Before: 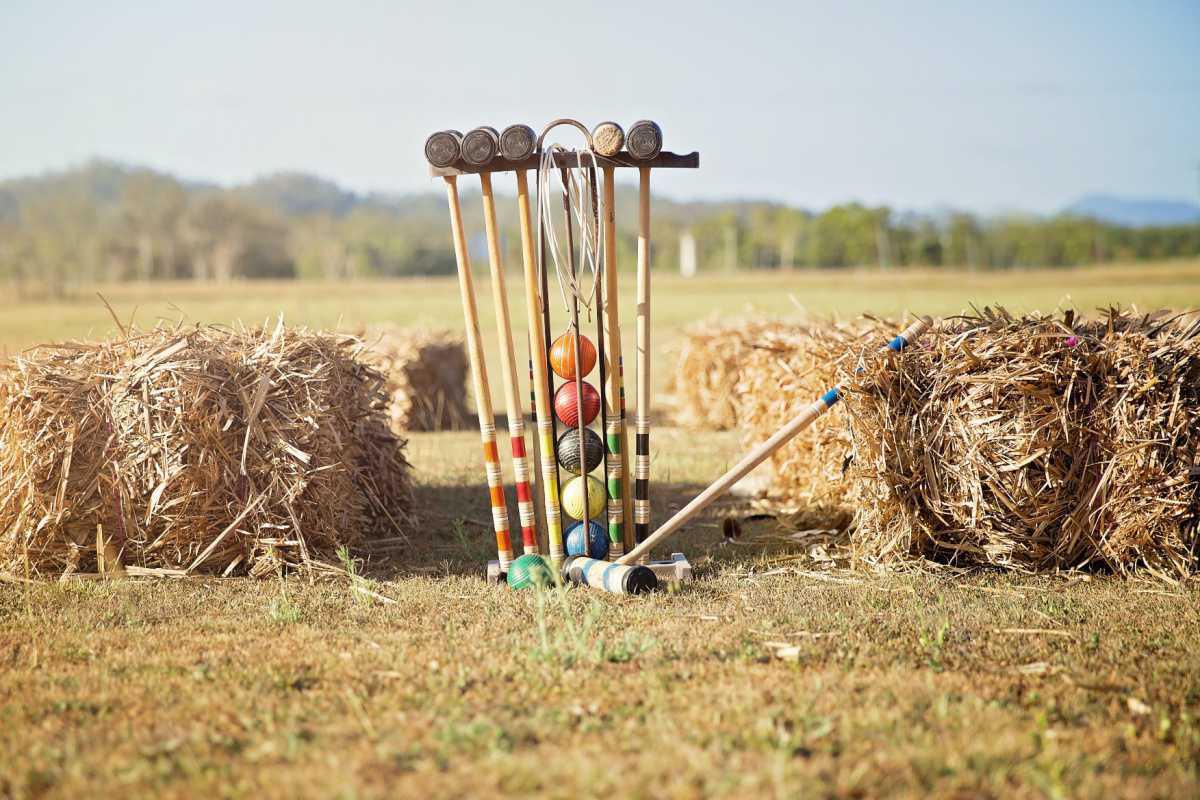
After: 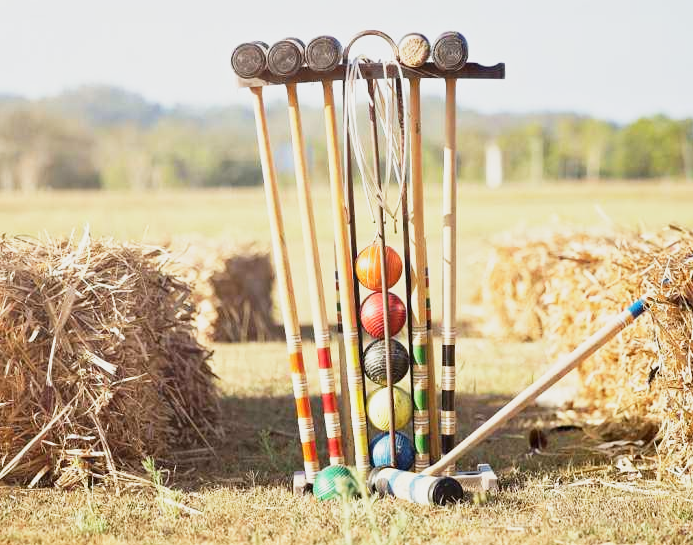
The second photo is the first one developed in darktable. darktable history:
base curve: curves: ch0 [(0, 0) (0.088, 0.125) (0.176, 0.251) (0.354, 0.501) (0.613, 0.749) (1, 0.877)], preserve colors none
crop: left 16.202%, top 11.208%, right 26.045%, bottom 20.557%
